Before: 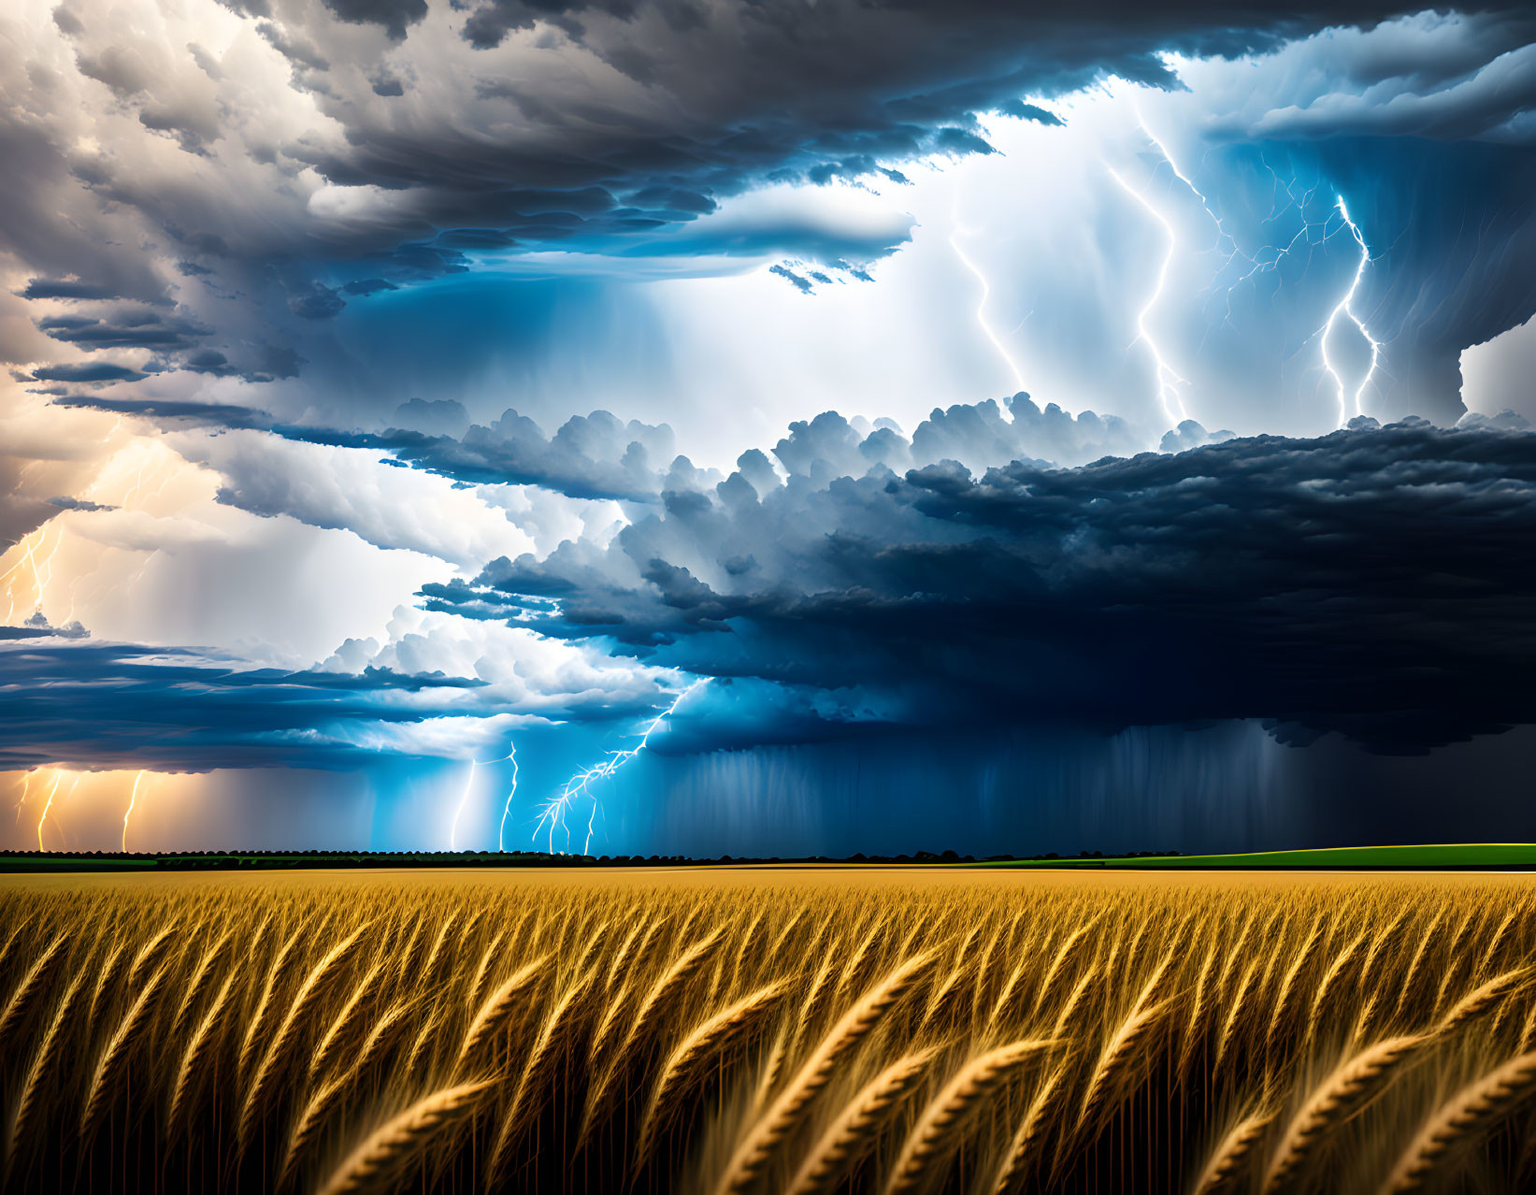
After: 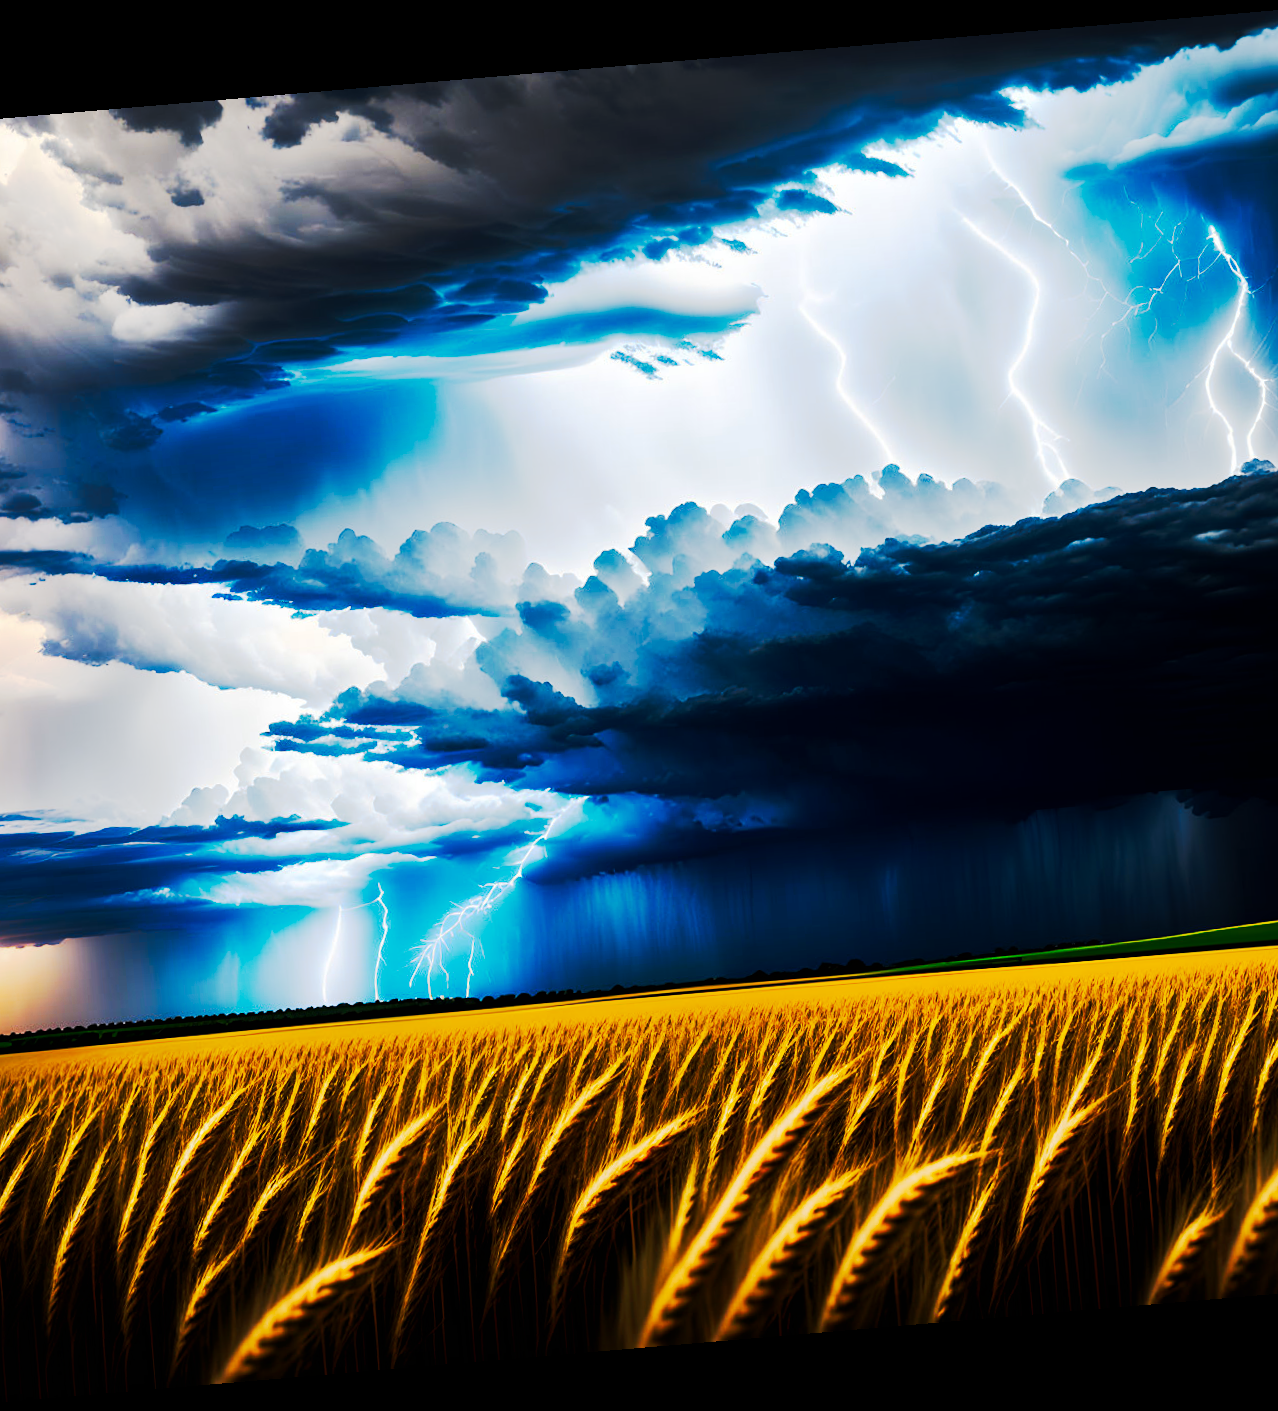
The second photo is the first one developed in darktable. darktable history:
rotate and perspective: rotation -4.86°, automatic cropping off
tone curve: curves: ch0 [(0, 0) (0.003, 0.002) (0.011, 0.002) (0.025, 0.002) (0.044, 0.007) (0.069, 0.014) (0.1, 0.026) (0.136, 0.04) (0.177, 0.061) (0.224, 0.1) (0.277, 0.151) (0.335, 0.198) (0.399, 0.272) (0.468, 0.387) (0.543, 0.553) (0.623, 0.716) (0.709, 0.8) (0.801, 0.855) (0.898, 0.897) (1, 1)], preserve colors none
crop: left 13.443%, right 13.31%
